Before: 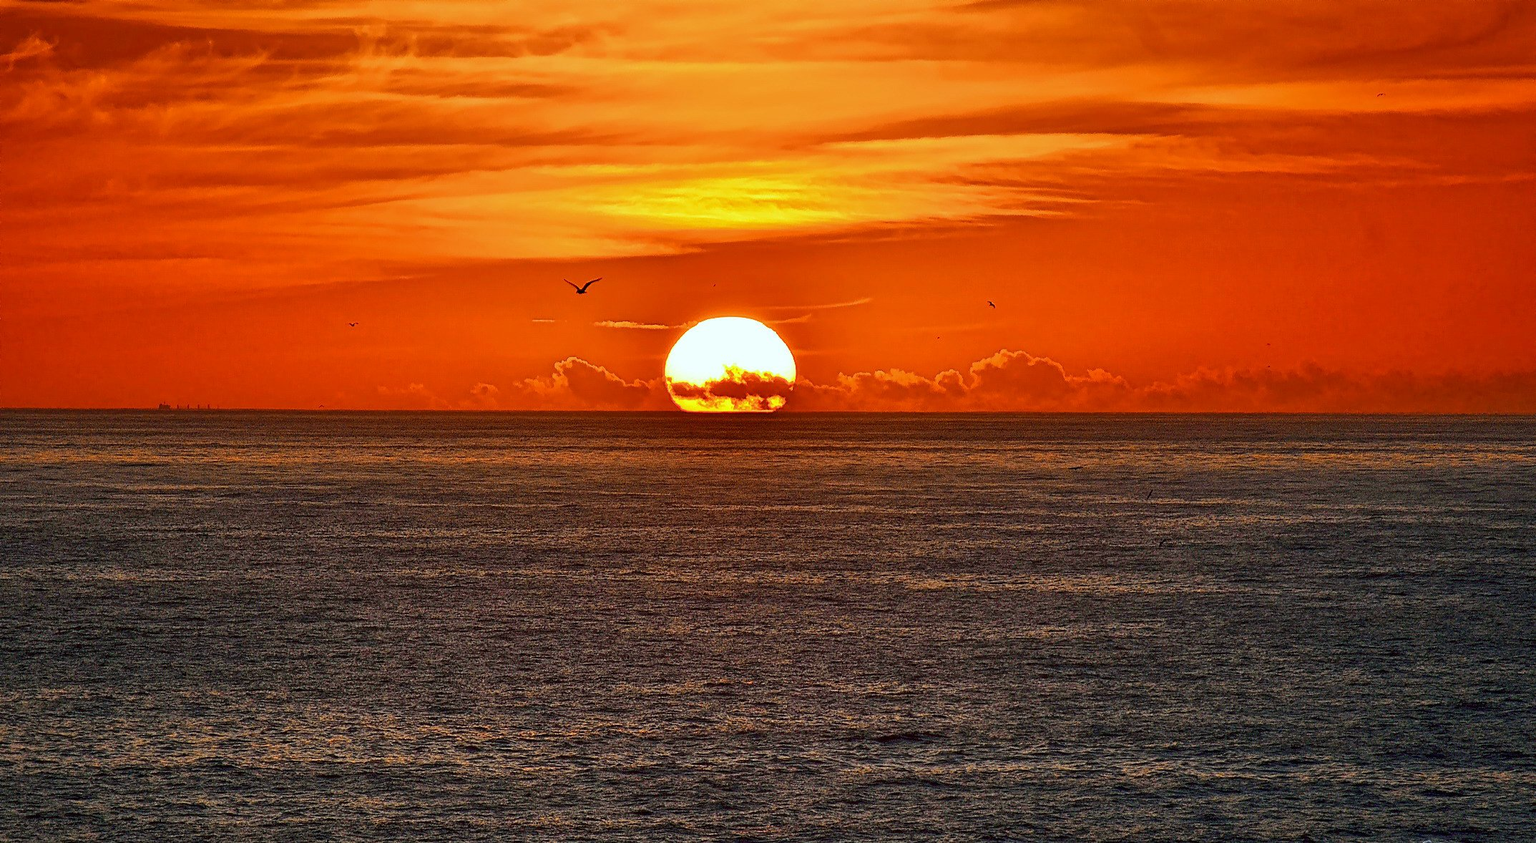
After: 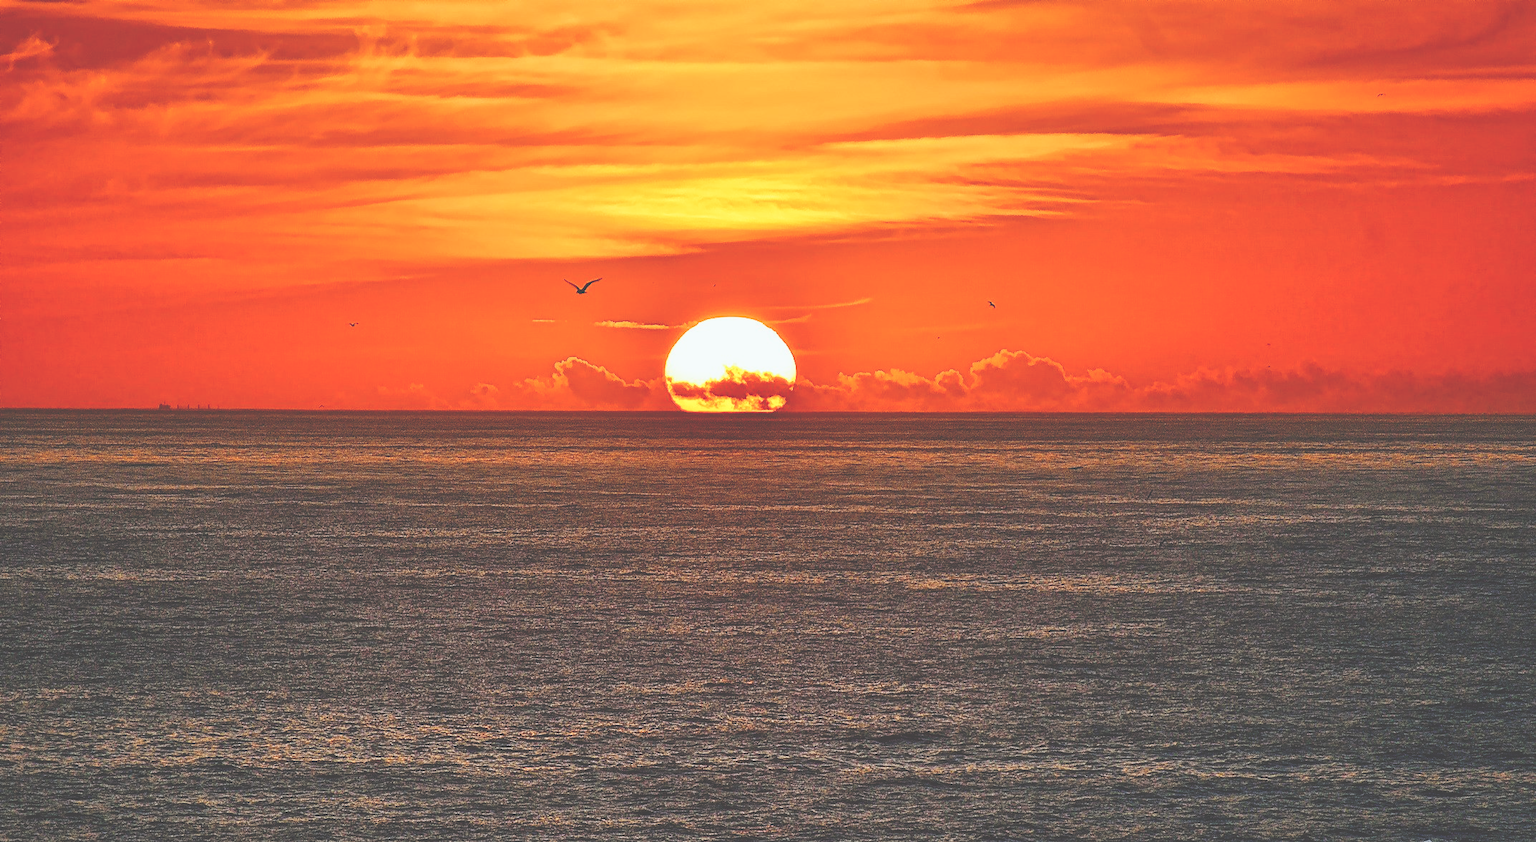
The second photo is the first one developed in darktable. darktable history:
exposure: black level correction -0.025, exposure -0.117 EV, compensate highlight preservation false
tone curve: curves: ch0 [(0, 0) (0.003, 0.203) (0.011, 0.203) (0.025, 0.21) (0.044, 0.22) (0.069, 0.231) (0.1, 0.243) (0.136, 0.255) (0.177, 0.277) (0.224, 0.305) (0.277, 0.346) (0.335, 0.412) (0.399, 0.492) (0.468, 0.571) (0.543, 0.658) (0.623, 0.75) (0.709, 0.837) (0.801, 0.905) (0.898, 0.955) (1, 1)], preserve colors none
